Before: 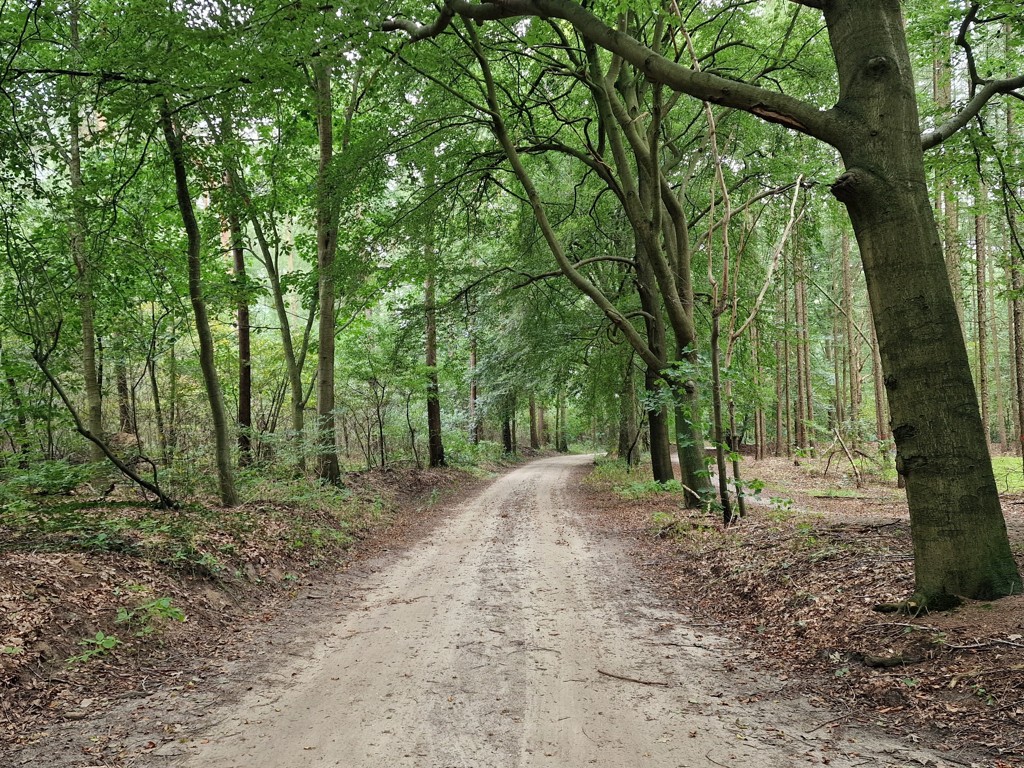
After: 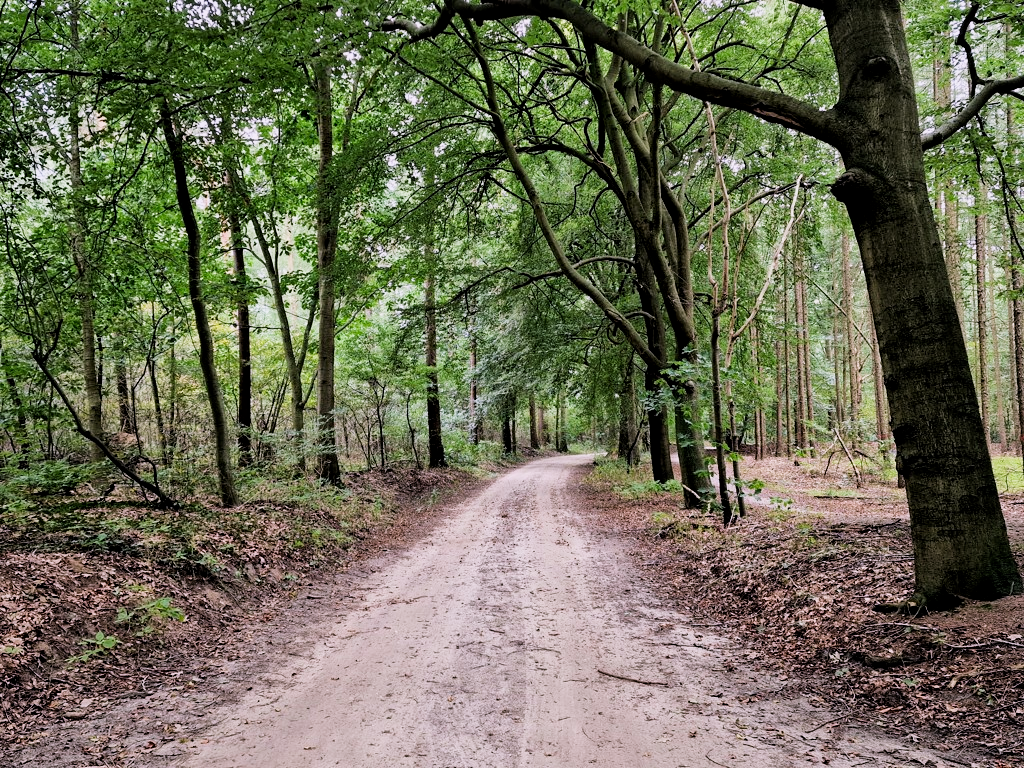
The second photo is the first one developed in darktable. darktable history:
contrast brightness saturation: saturation 0.13
local contrast: mode bilateral grid, contrast 20, coarseness 50, detail 120%, midtone range 0.2
white balance: red 1.066, blue 1.119
filmic rgb: black relative exposure -5 EV, white relative exposure 3.5 EV, hardness 3.19, contrast 1.3, highlights saturation mix -50%
